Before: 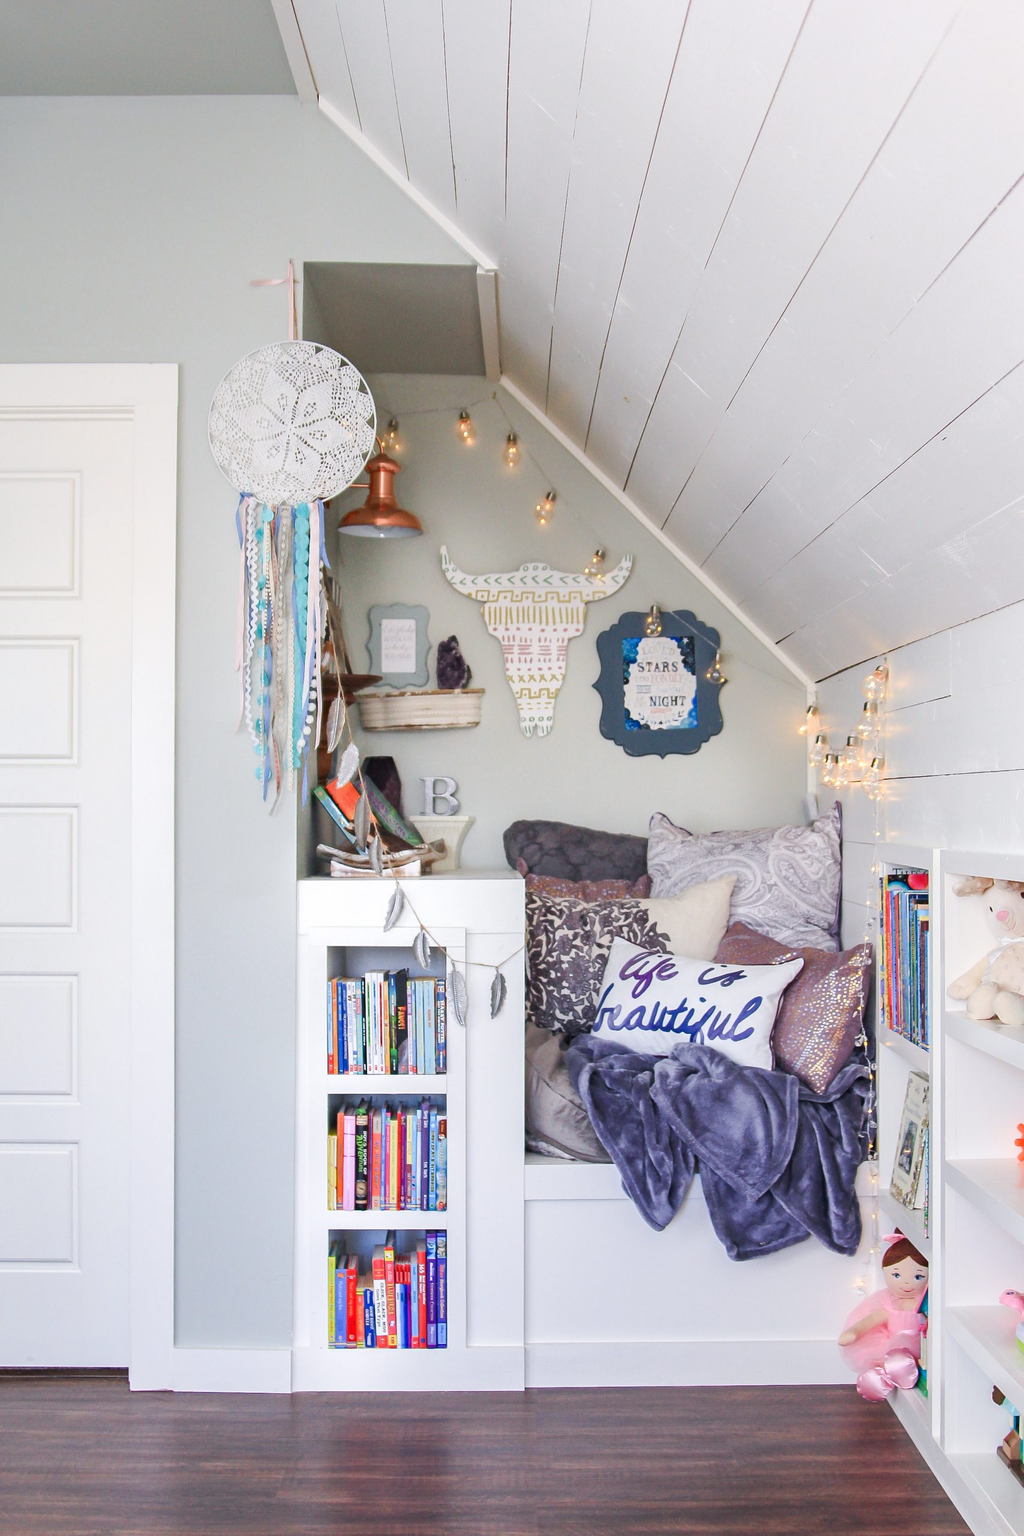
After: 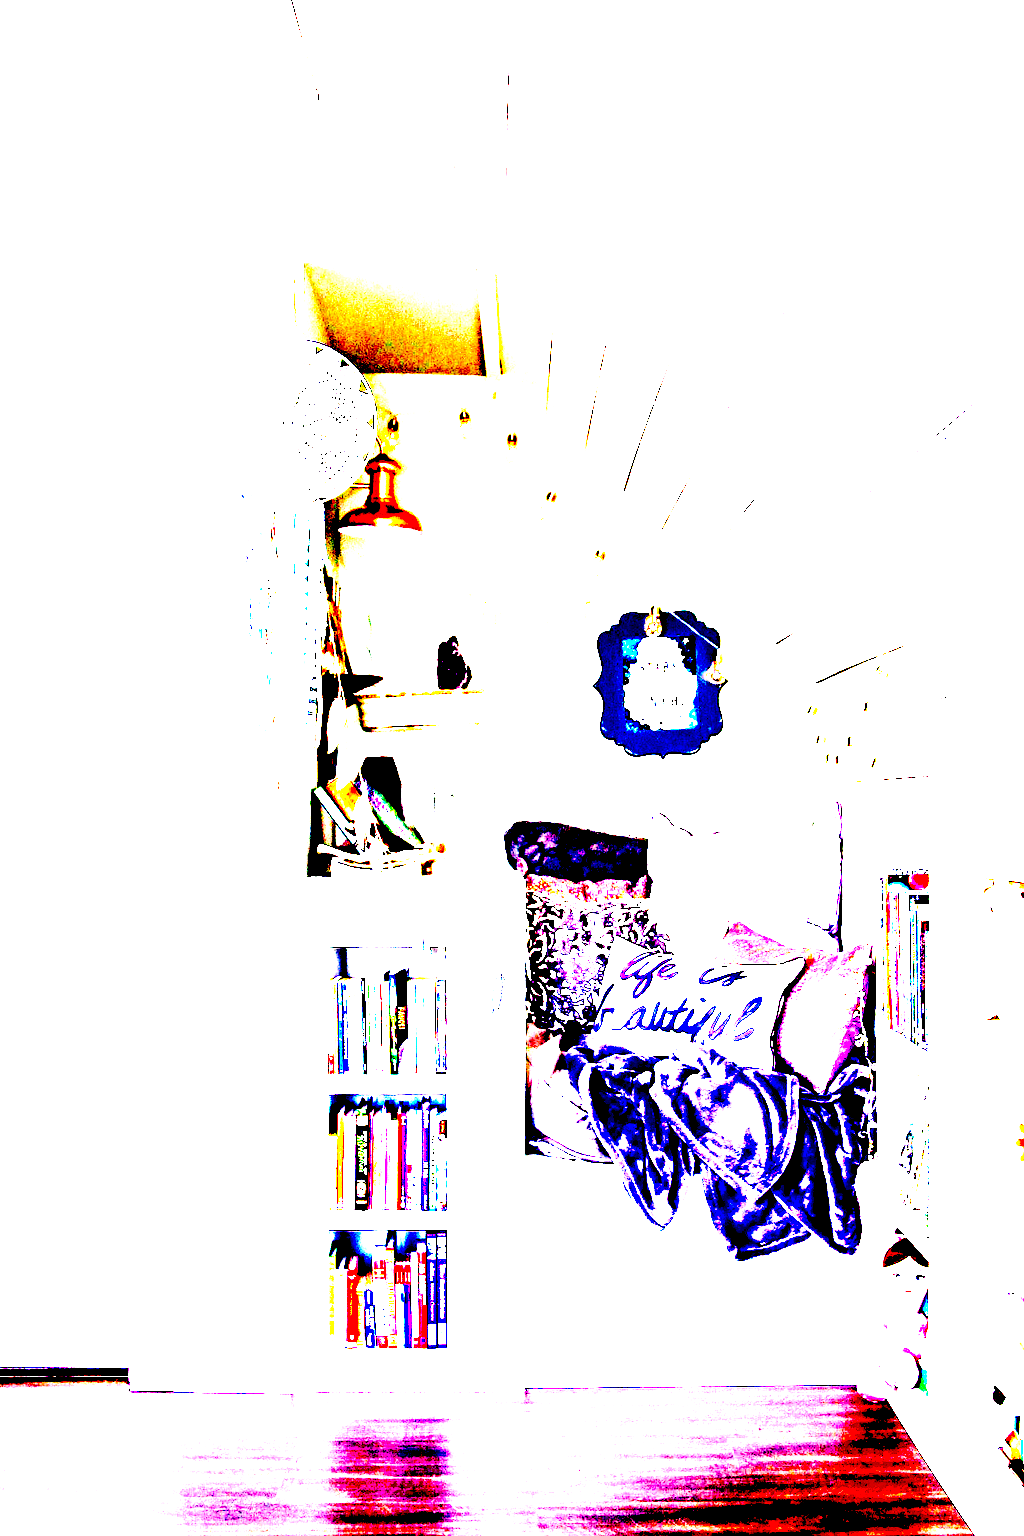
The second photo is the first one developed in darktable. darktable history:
color correction: highlights a* 14.46, highlights b* 5.85, shadows a* -5.53, shadows b* -15.24, saturation 0.85
exposure: black level correction 0.1, exposure 3 EV, compensate highlight preservation false
